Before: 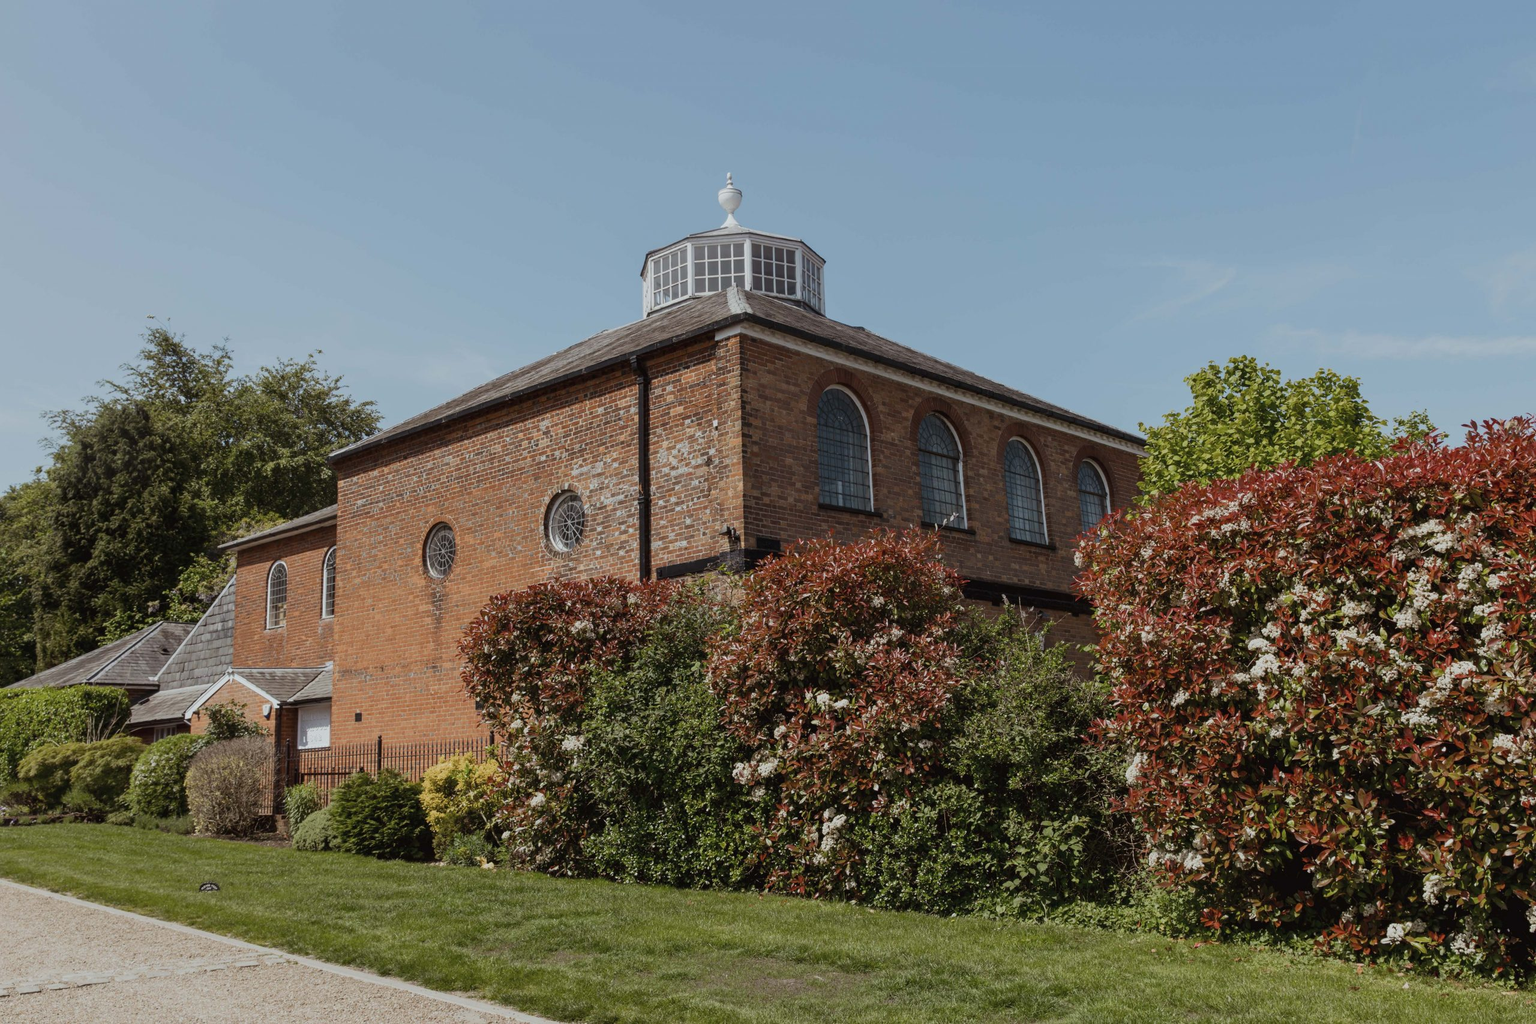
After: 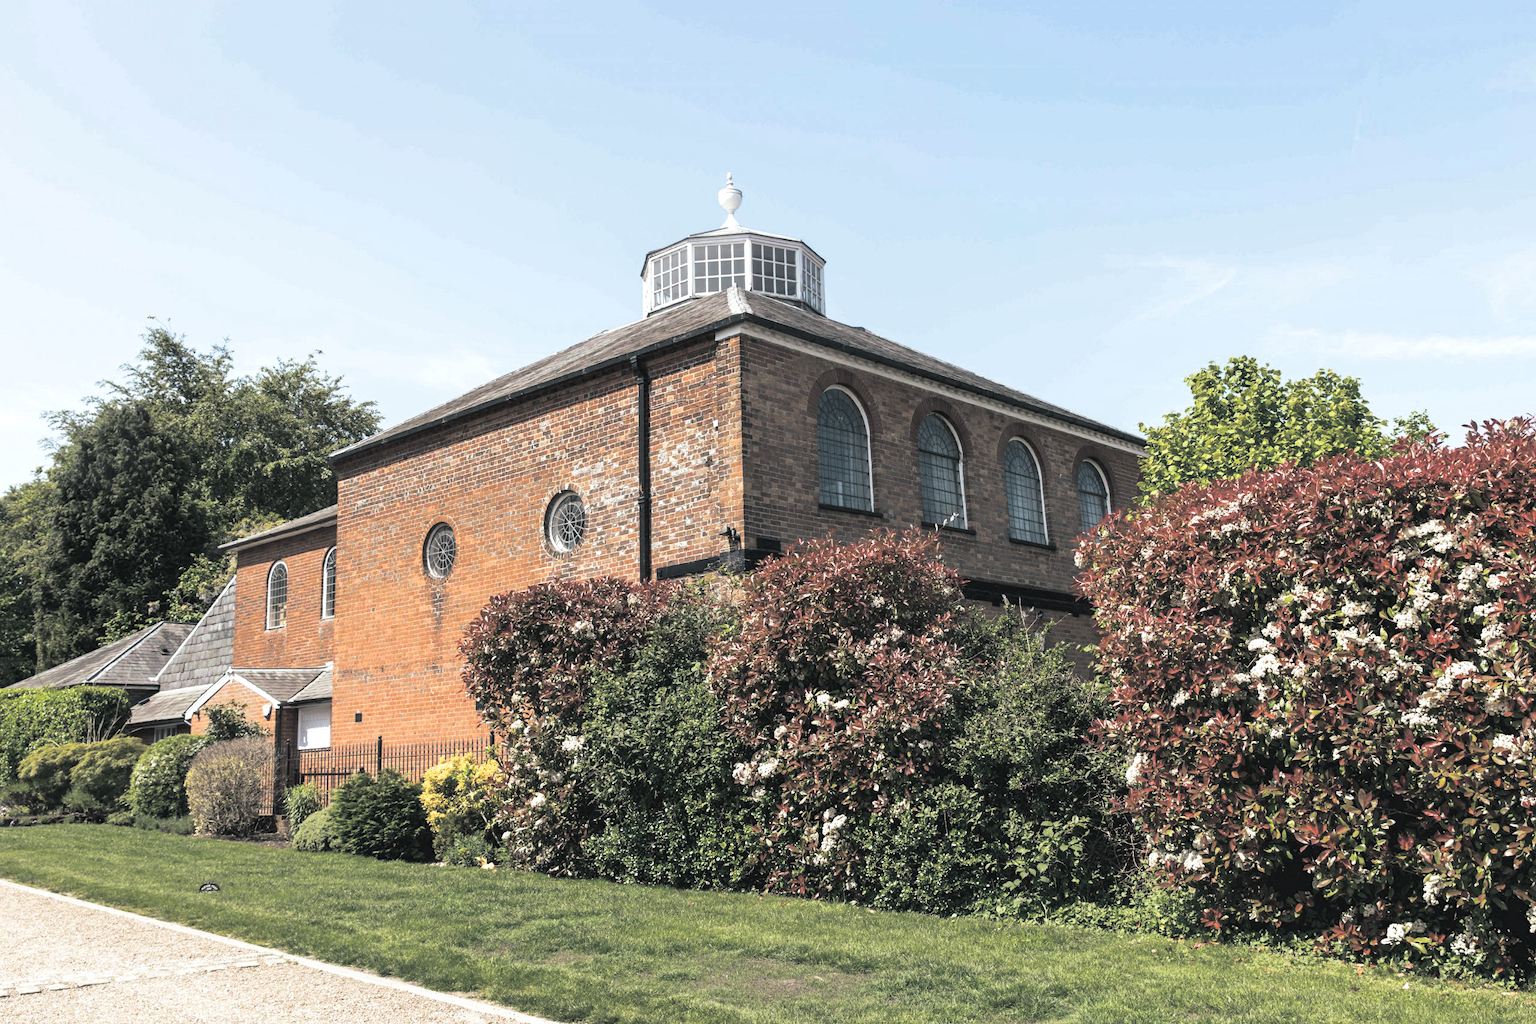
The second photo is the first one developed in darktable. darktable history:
split-toning: shadows › hue 201.6°, shadows › saturation 0.16, highlights › hue 50.4°, highlights › saturation 0.2, balance -49.9
exposure: black level correction 0, exposure 1.1 EV, compensate exposure bias true, compensate highlight preservation false
